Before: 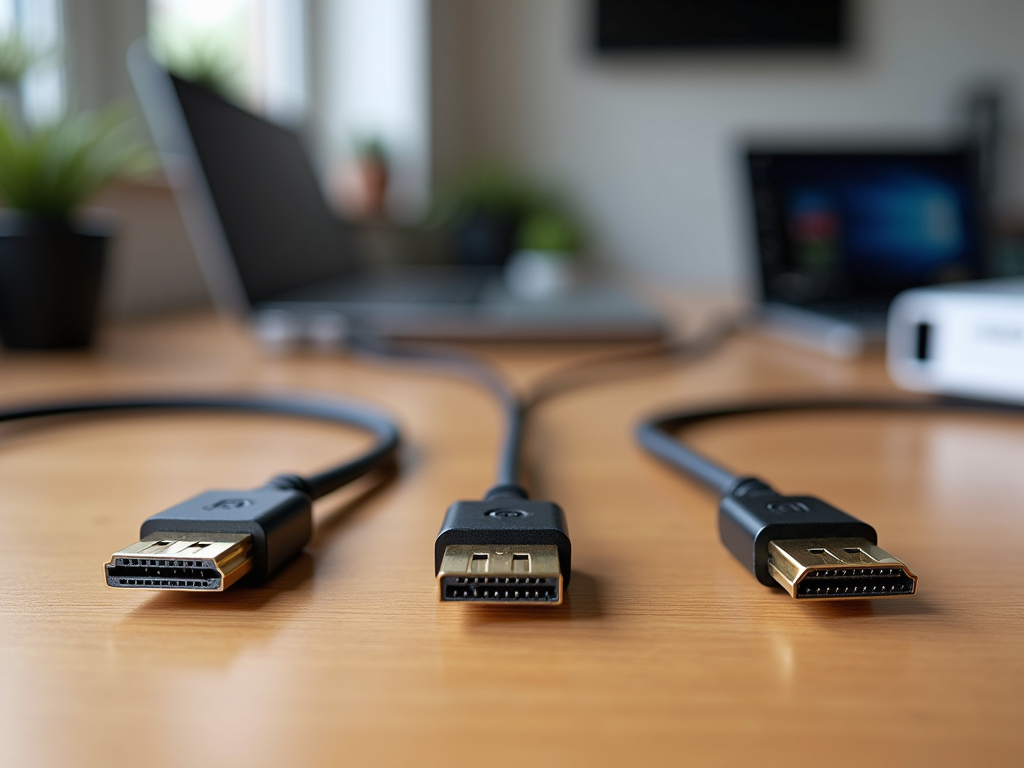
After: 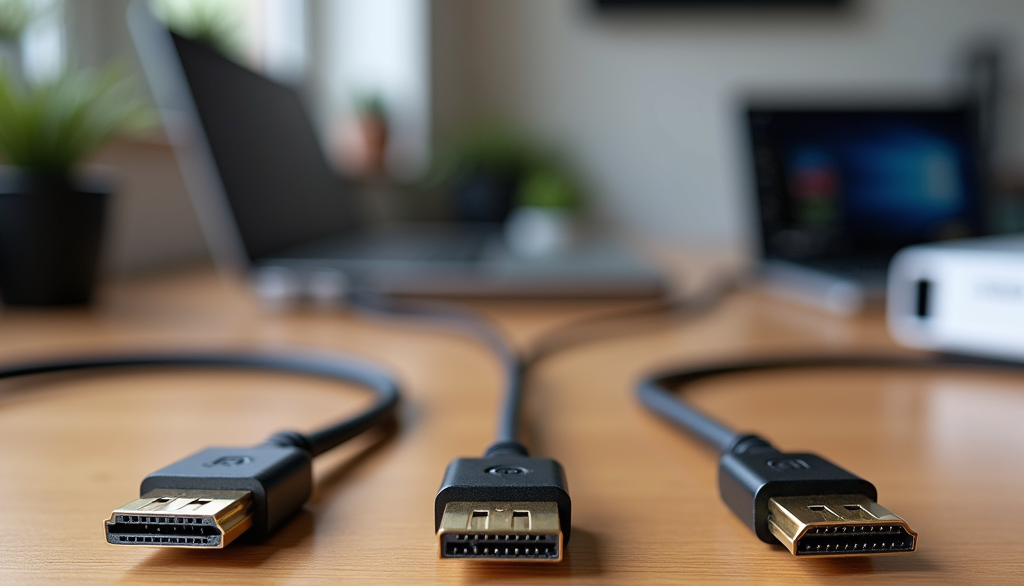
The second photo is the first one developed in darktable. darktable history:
crop: top 5.61%, bottom 18.052%
